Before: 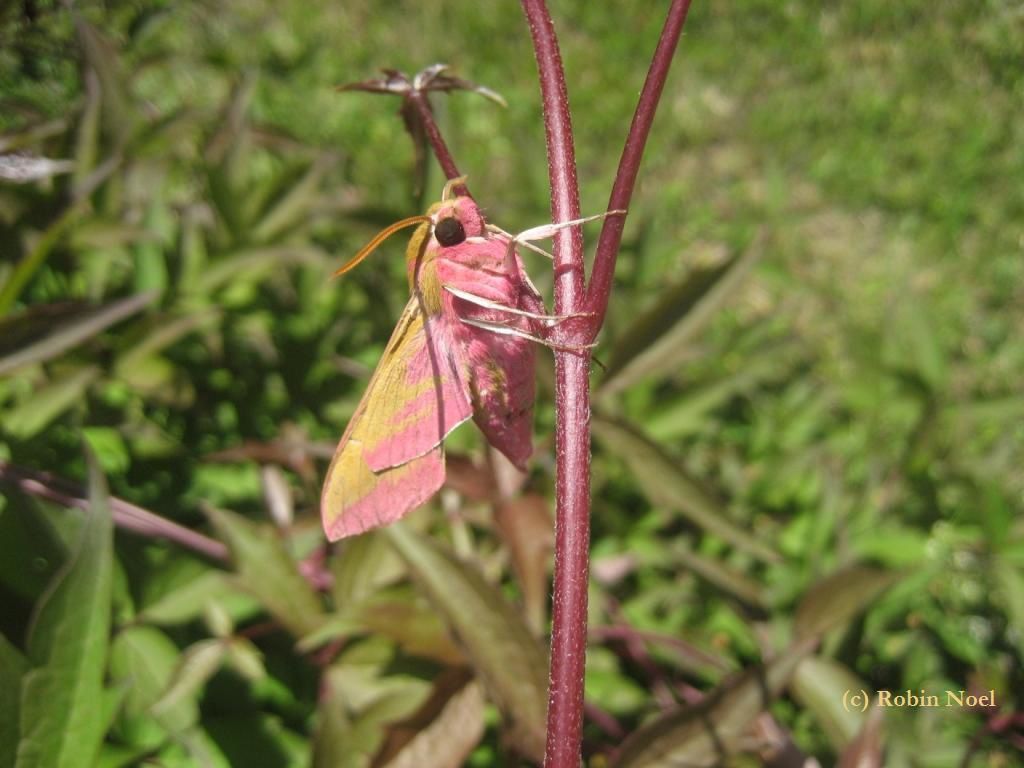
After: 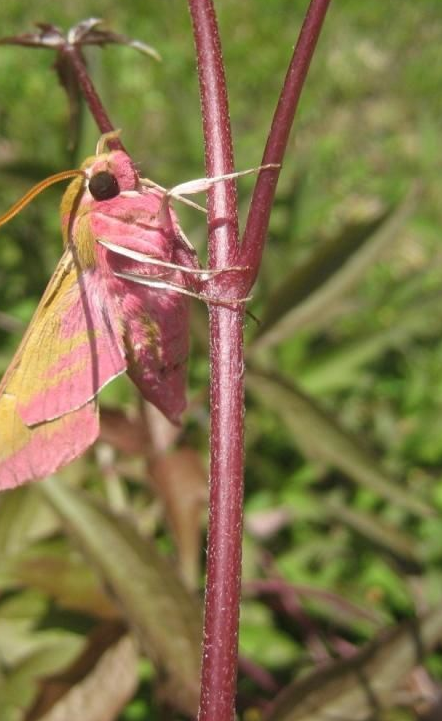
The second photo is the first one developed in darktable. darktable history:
crop: left 33.824%, top 6.064%, right 22.916%
